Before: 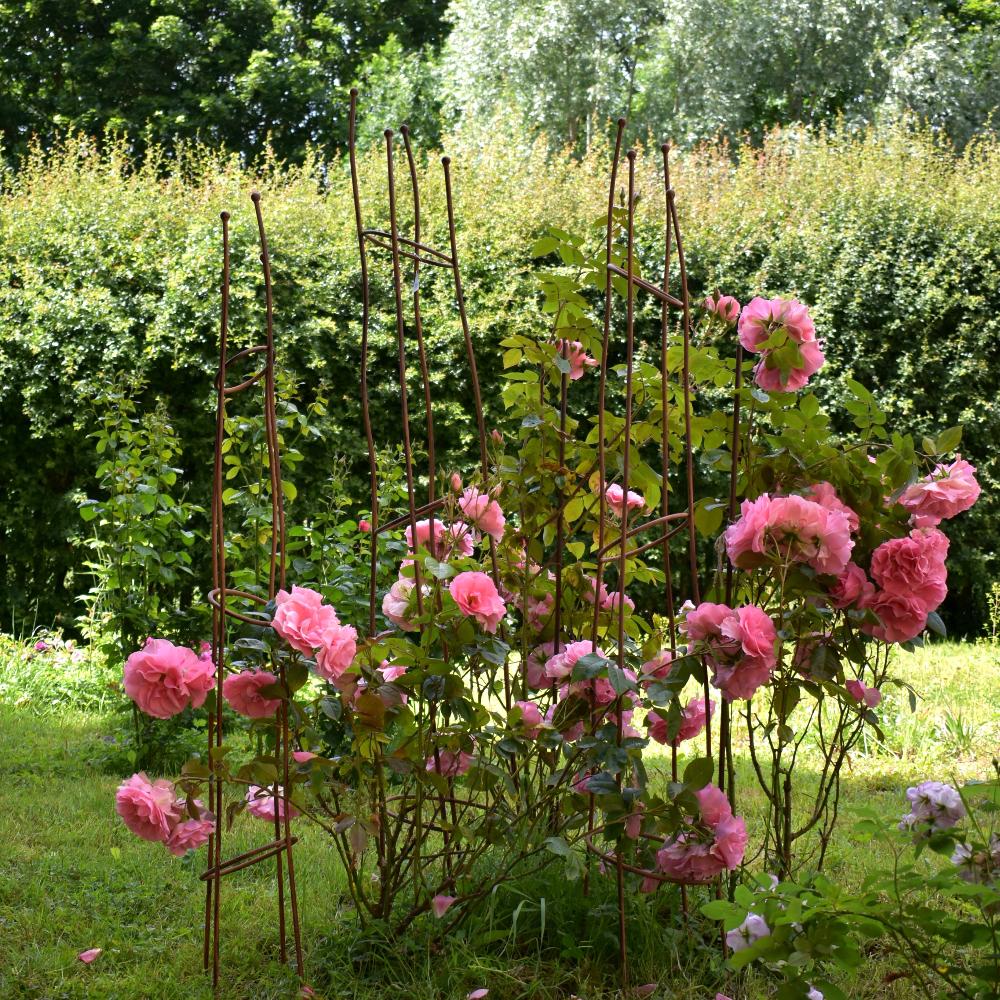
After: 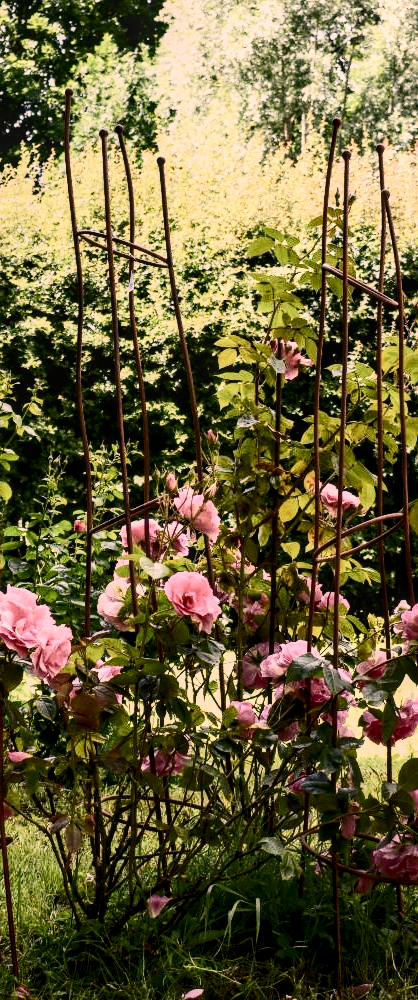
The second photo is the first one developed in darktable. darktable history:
local contrast: on, module defaults
color correction: highlights a* 11.87, highlights b* 11.41
crop: left 28.571%, right 29.604%
contrast brightness saturation: contrast 0.921, brightness 0.205
filmic rgb: black relative exposure -4.44 EV, white relative exposure 6.59 EV, hardness 1.88, contrast 0.512
